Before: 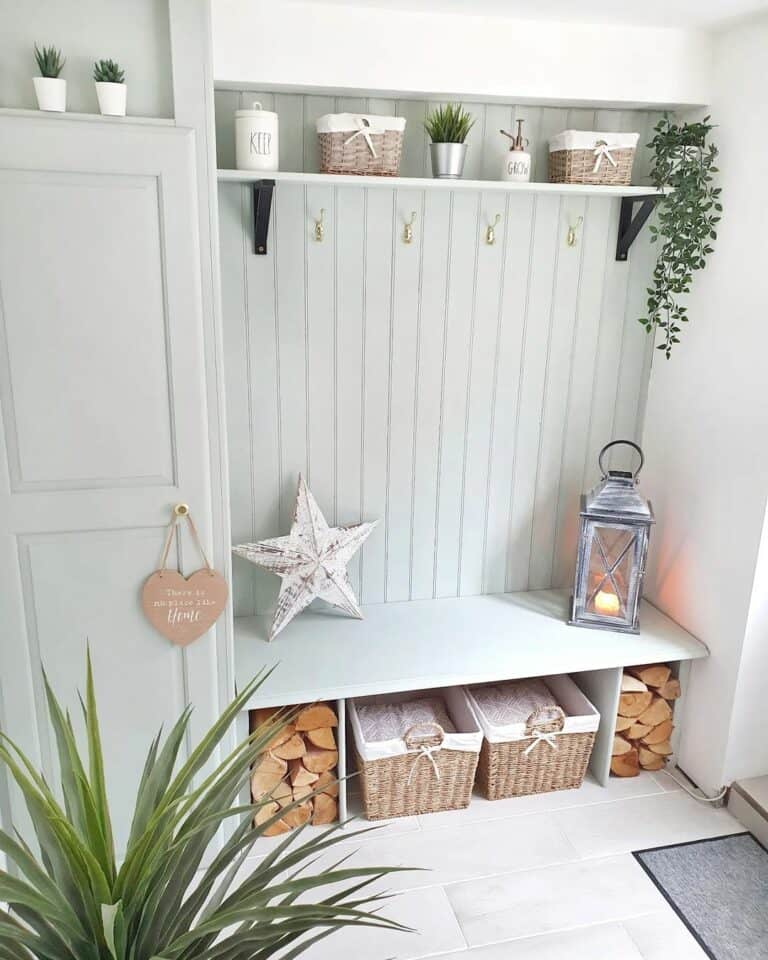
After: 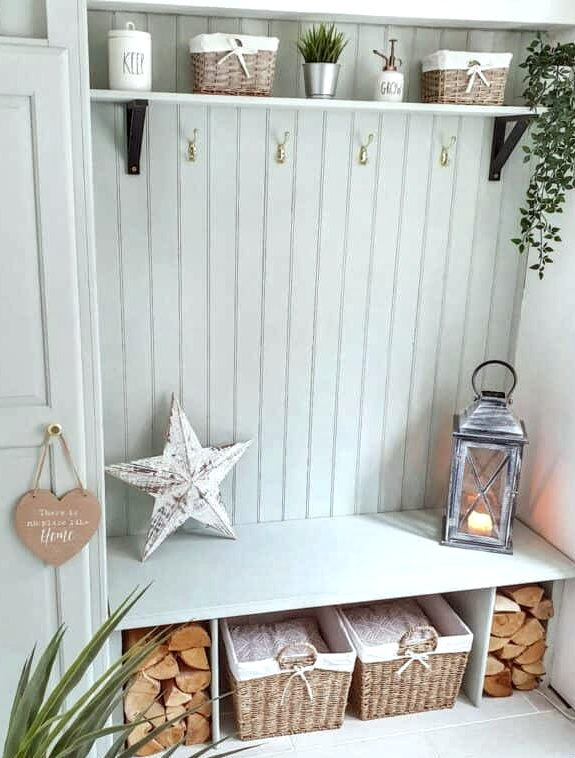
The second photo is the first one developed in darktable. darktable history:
color correction: highlights a* -2.78, highlights b* -2.08, shadows a* 2.32, shadows b* 2.78
local contrast: detail 150%
crop: left 16.569%, top 8.423%, right 8.503%, bottom 12.608%
